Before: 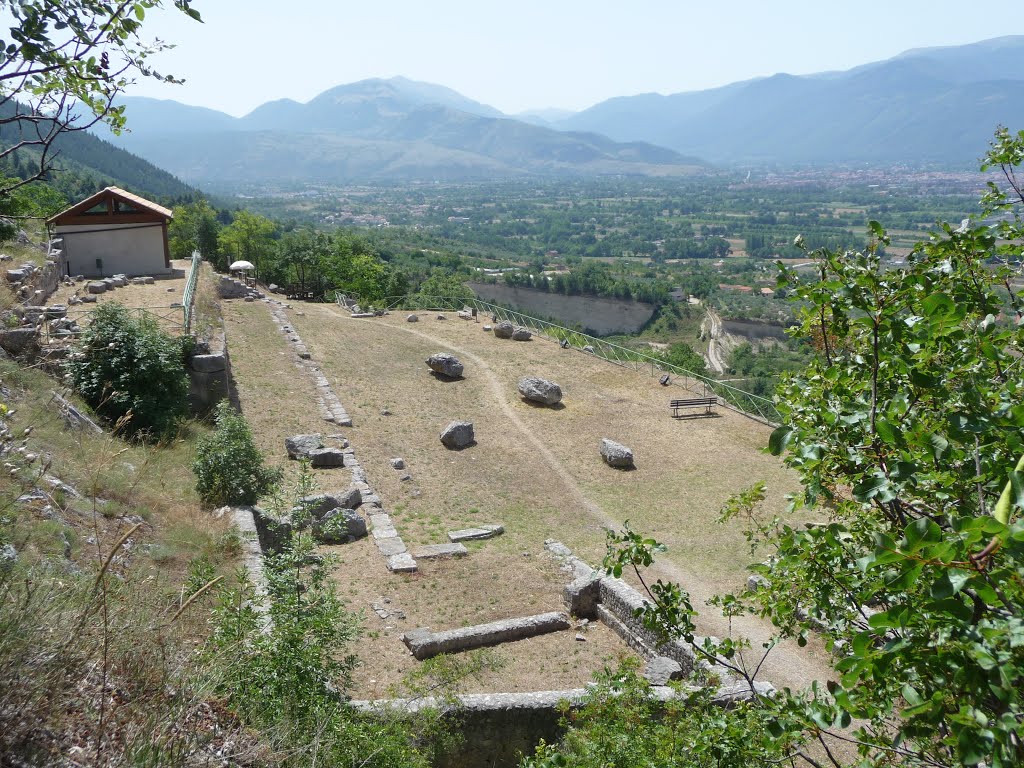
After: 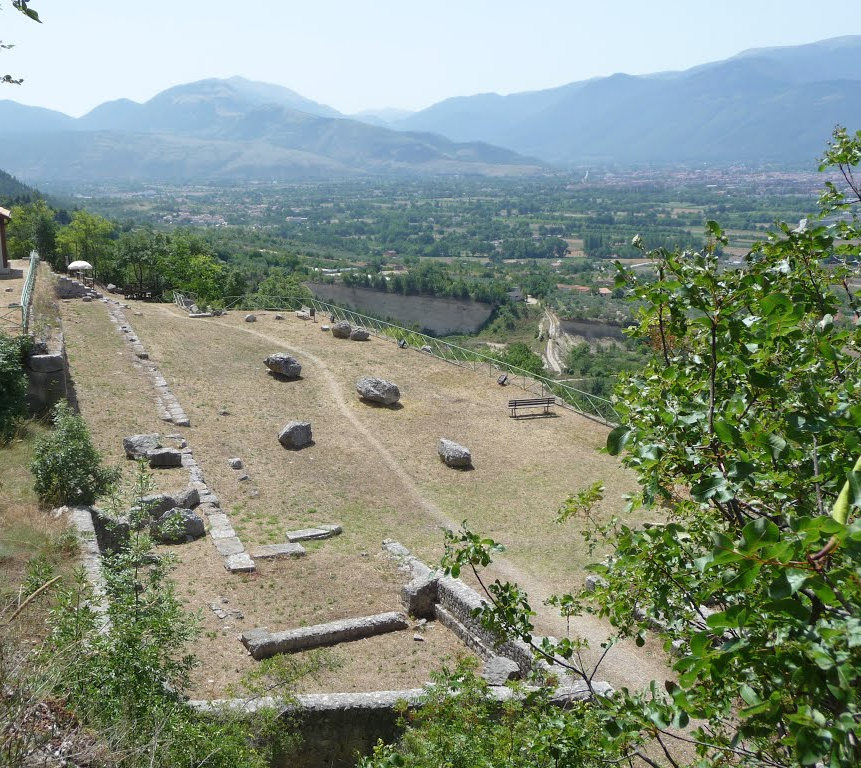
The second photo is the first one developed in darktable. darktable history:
crop: left 15.824%
